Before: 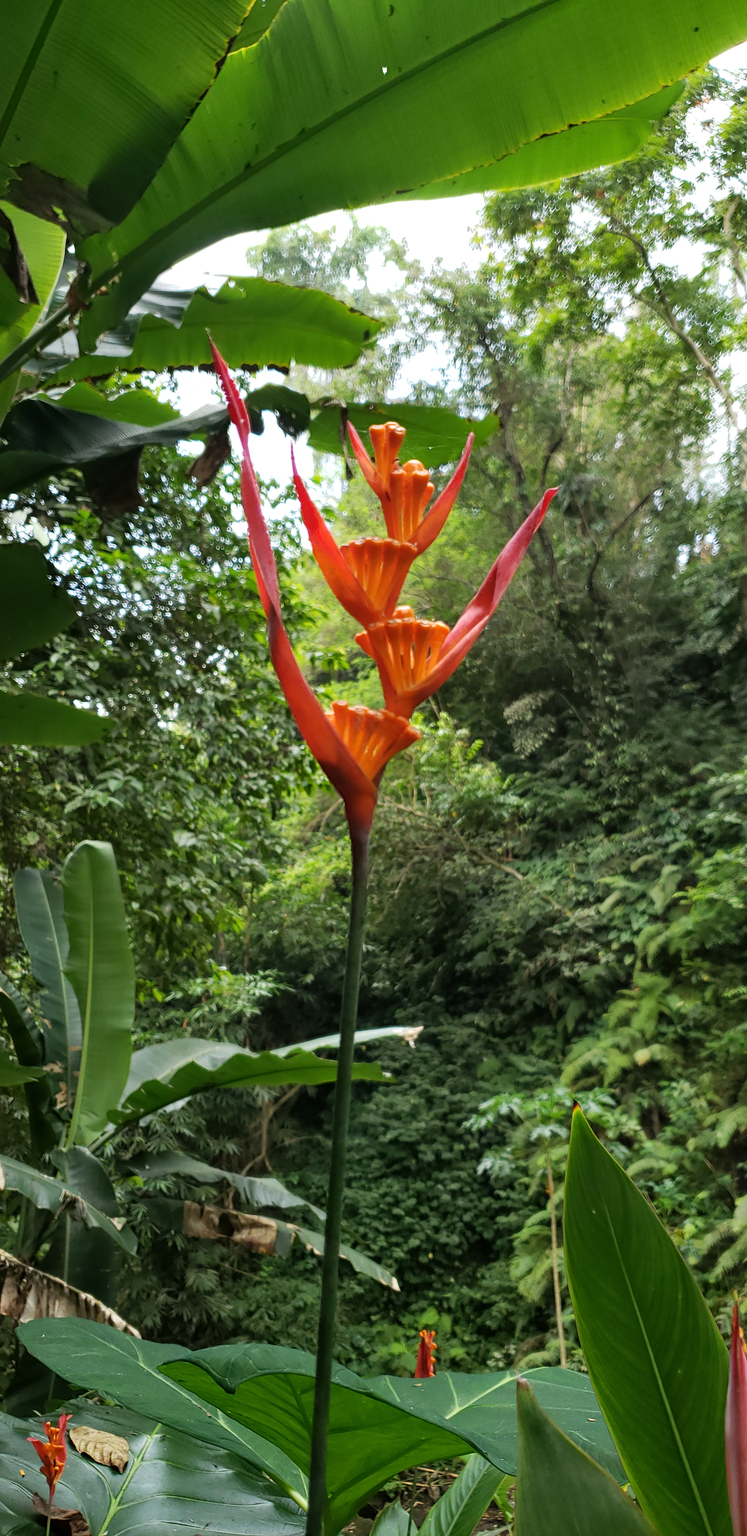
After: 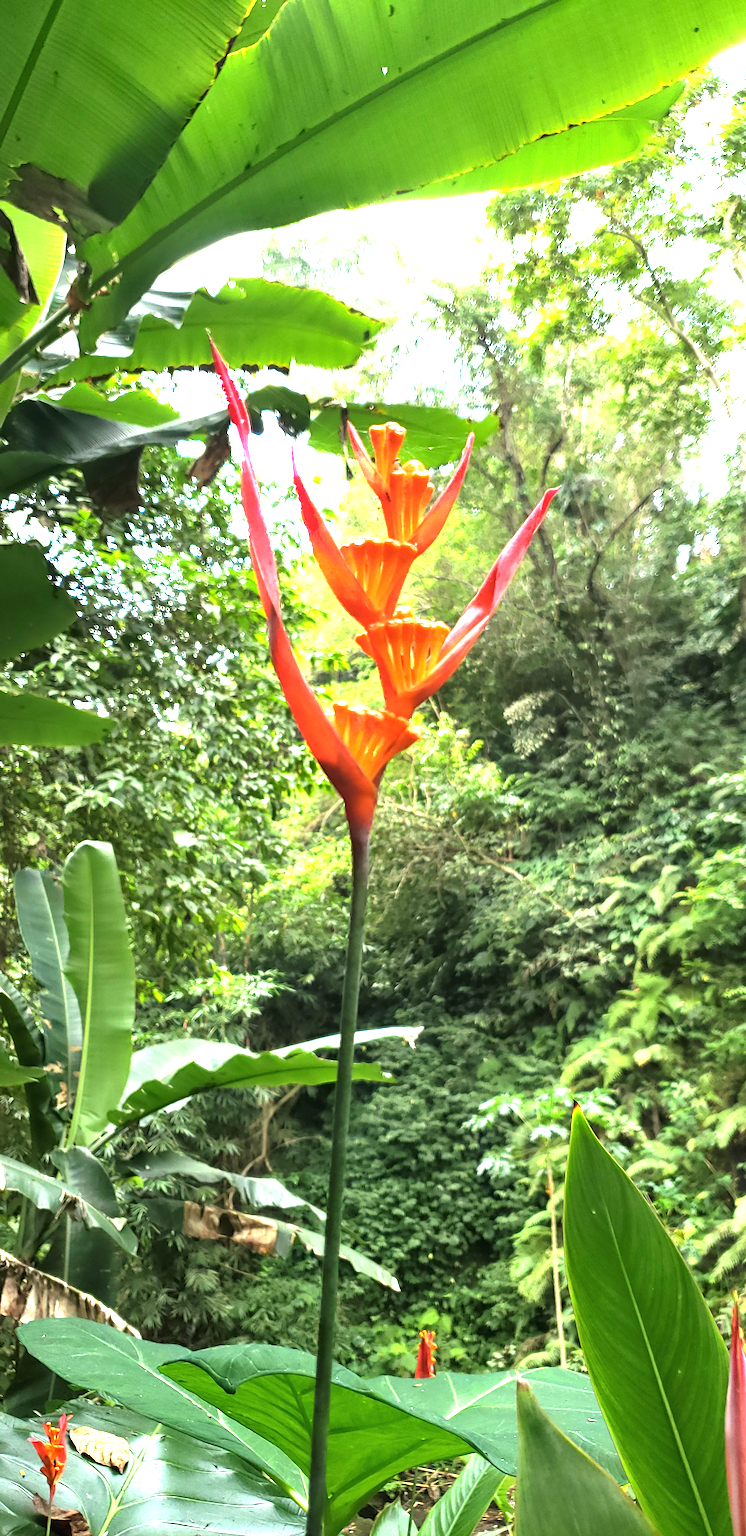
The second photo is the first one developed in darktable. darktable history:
exposure: black level correction 0, exposure 1.739 EV, compensate highlight preservation false
